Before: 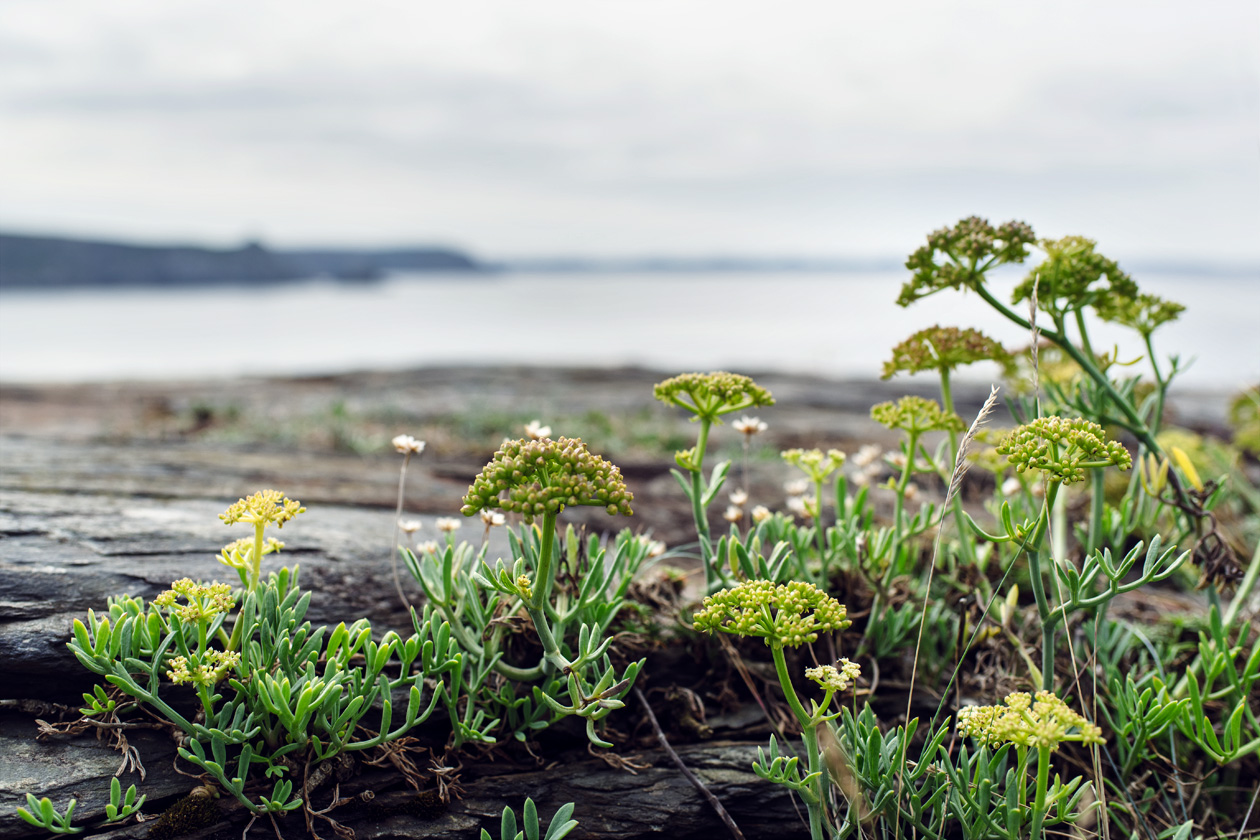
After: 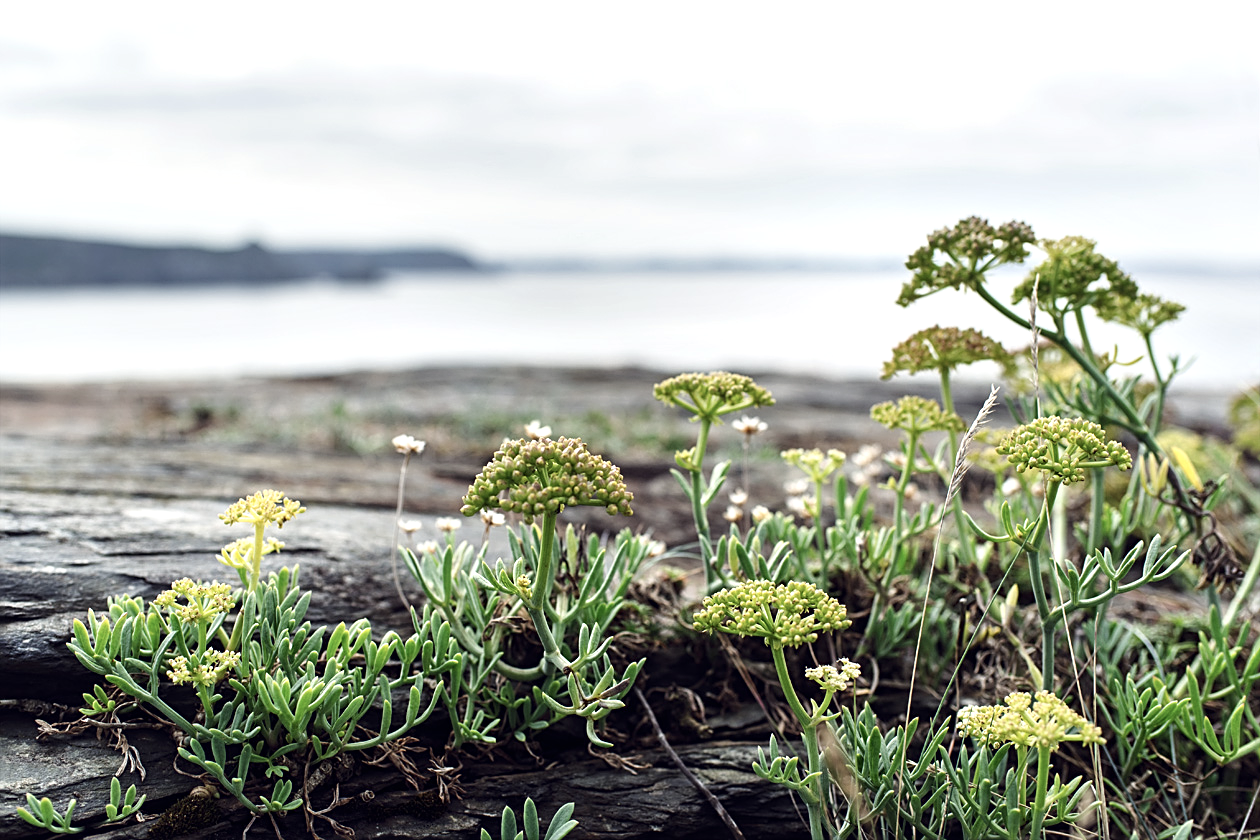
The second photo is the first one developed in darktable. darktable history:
contrast brightness saturation: contrast 0.062, brightness -0.012, saturation -0.236
sharpen: on, module defaults
exposure: black level correction 0, exposure 0.302 EV, compensate exposure bias true, compensate highlight preservation false
